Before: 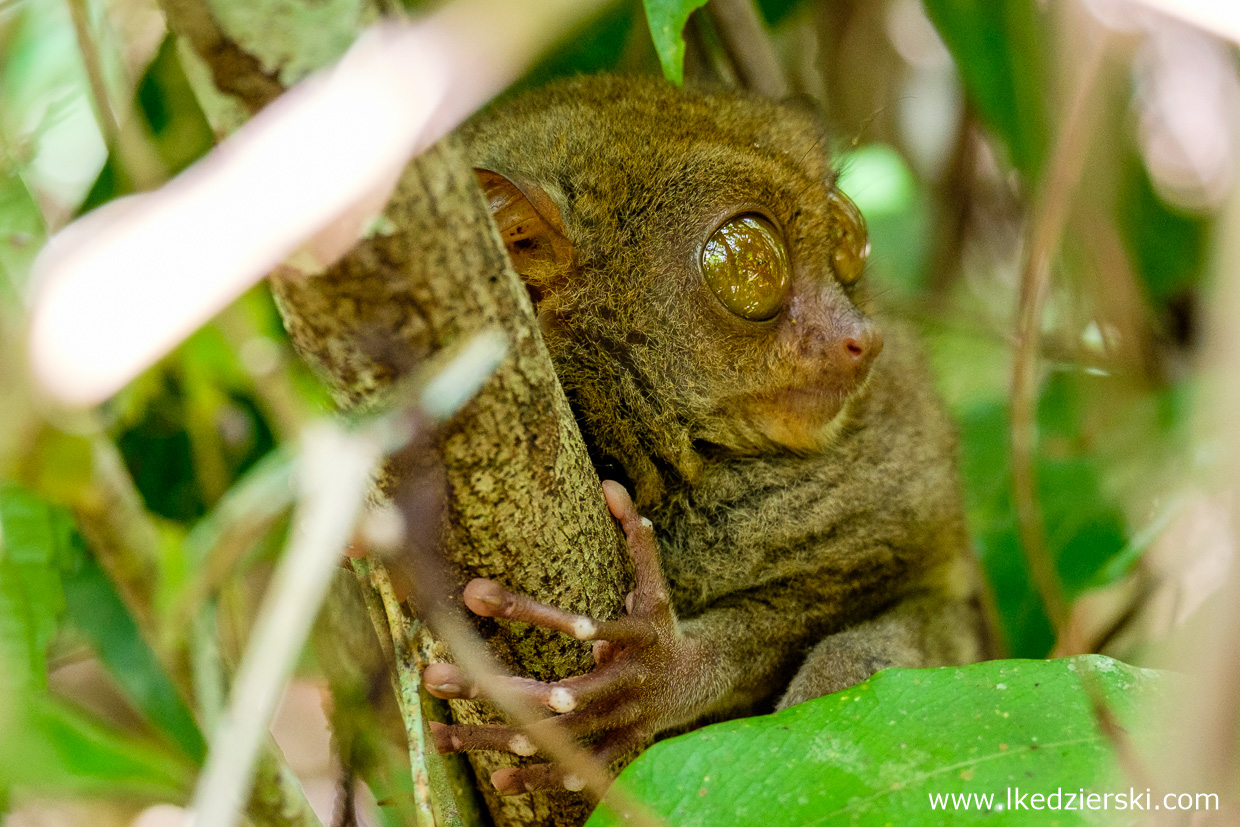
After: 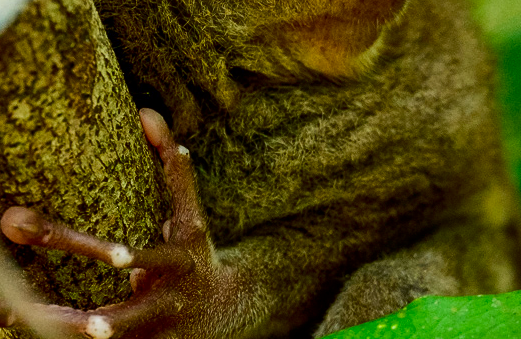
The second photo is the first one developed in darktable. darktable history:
contrast brightness saturation: contrast 0.127, brightness -0.232, saturation 0.149
crop: left 37.367%, top 45.078%, right 20.586%, bottom 13.847%
